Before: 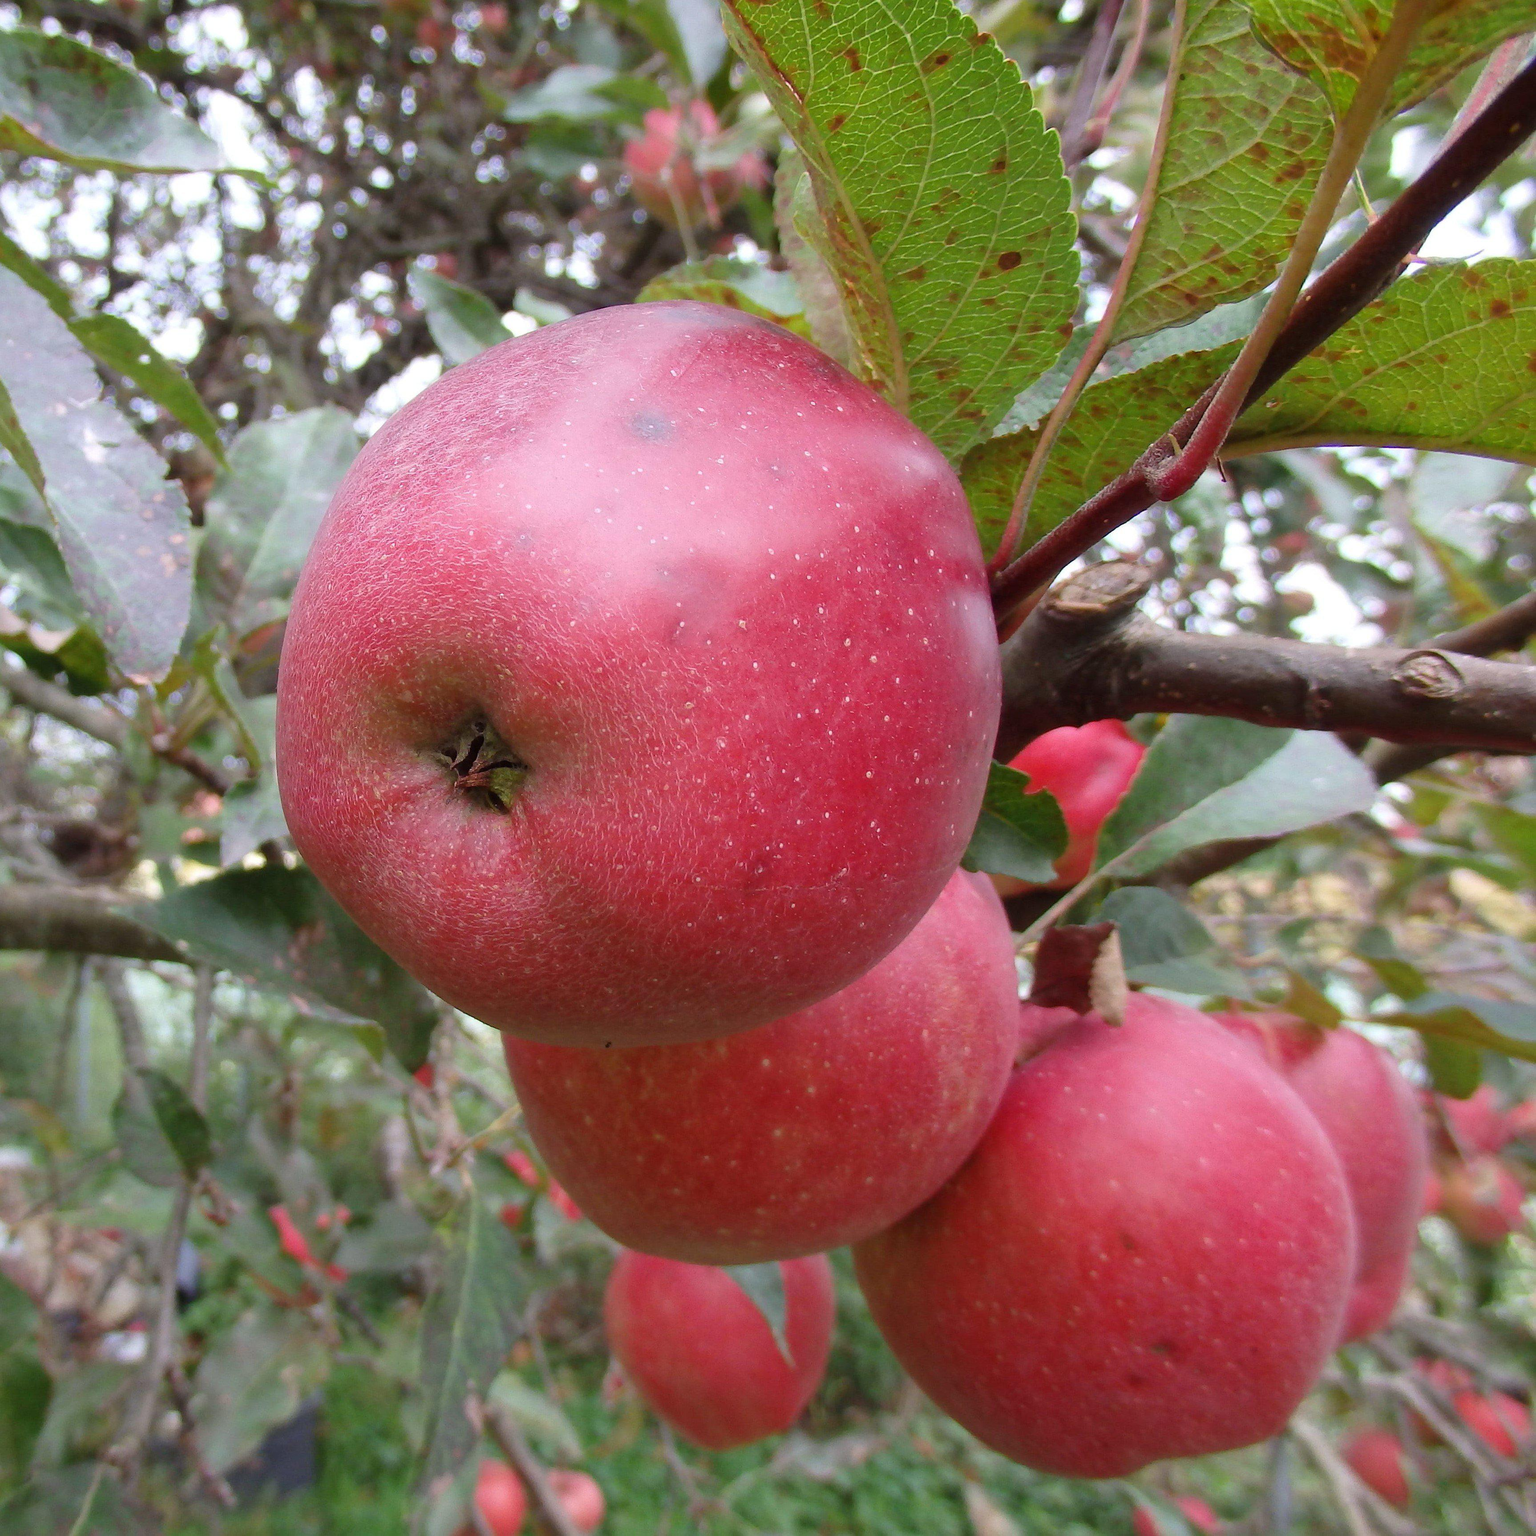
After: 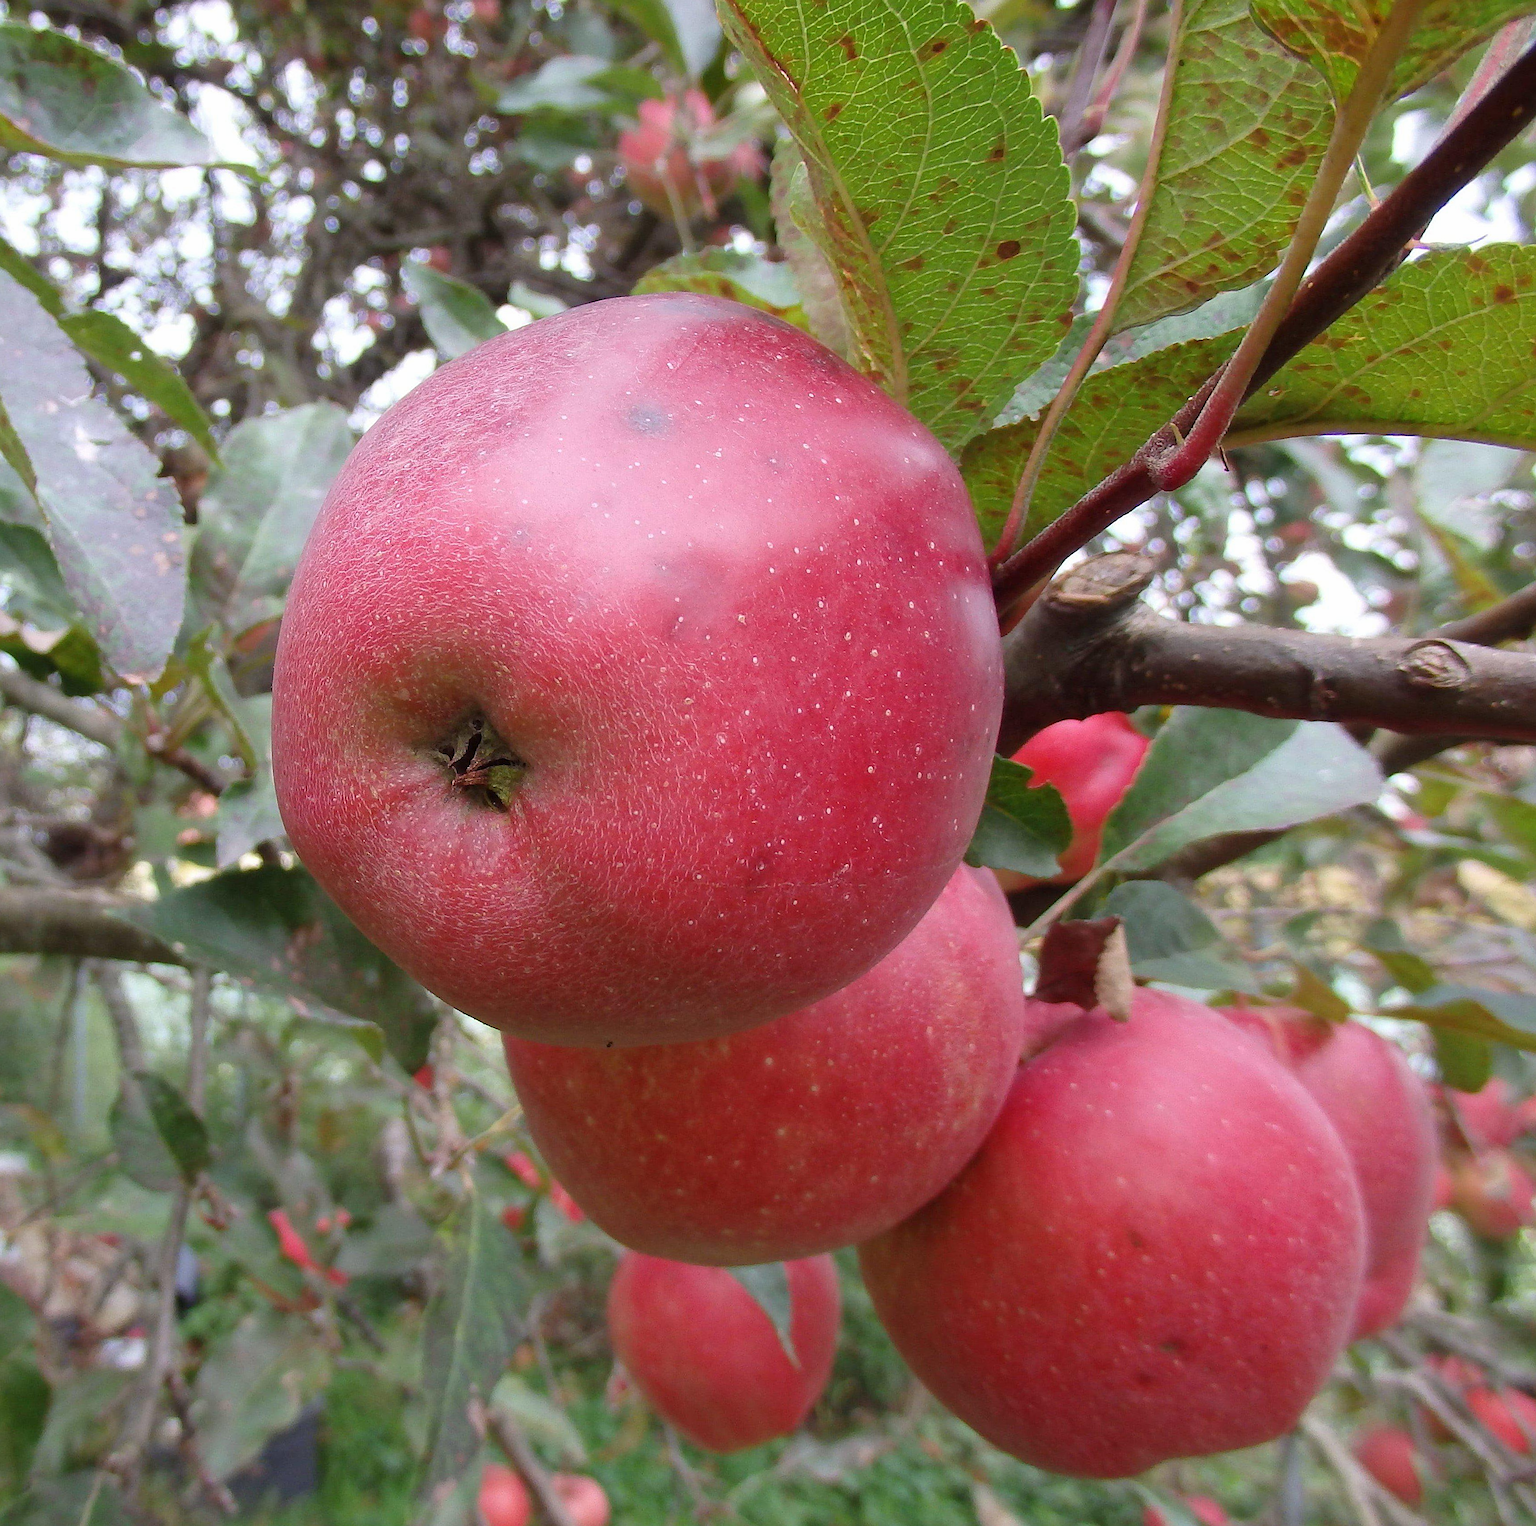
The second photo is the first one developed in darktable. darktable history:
rotate and perspective: rotation -0.45°, automatic cropping original format, crop left 0.008, crop right 0.992, crop top 0.012, crop bottom 0.988
color balance: contrast -0.5%
sharpen: on, module defaults
